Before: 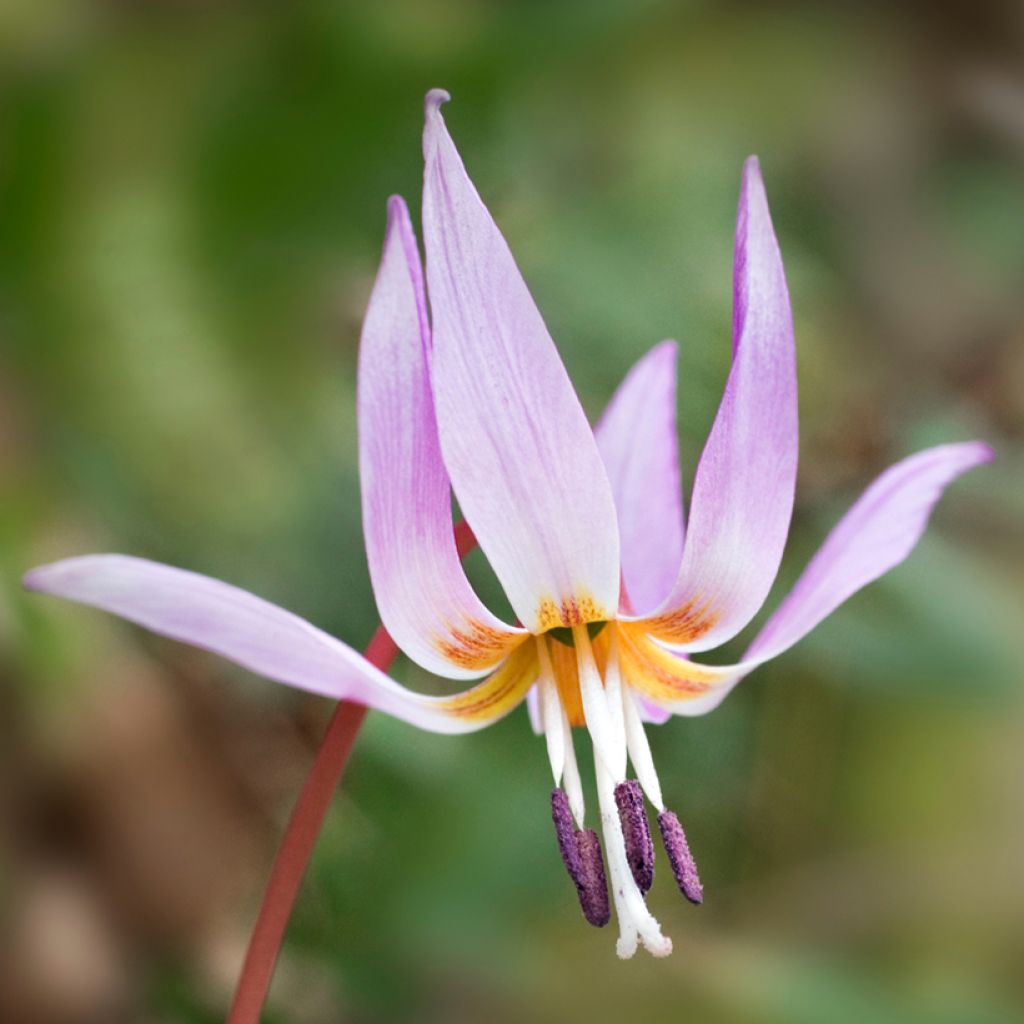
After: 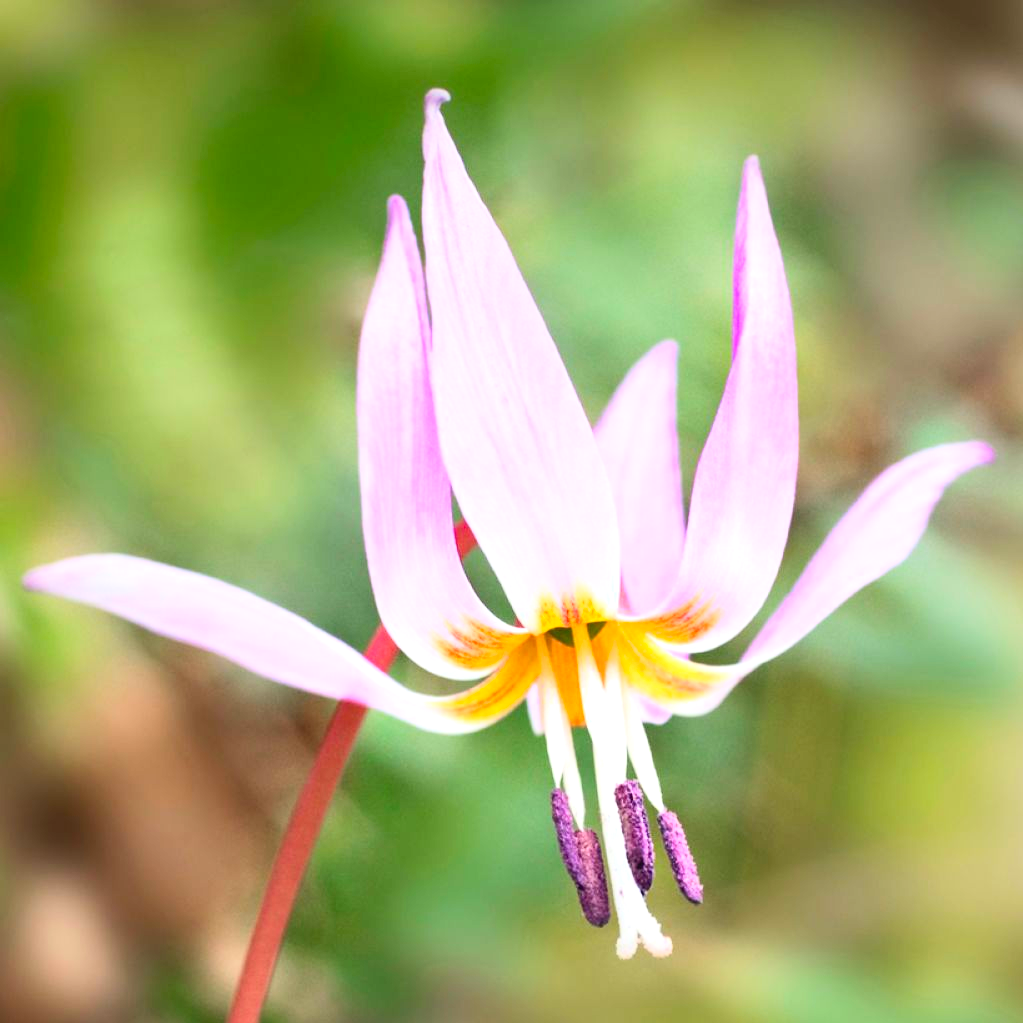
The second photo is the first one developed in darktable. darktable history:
crop: left 0.027%
exposure: black level correction 0, exposure 0.5 EV, compensate exposure bias true, compensate highlight preservation false
contrast brightness saturation: contrast 0.238, brightness 0.26, saturation 0.387
